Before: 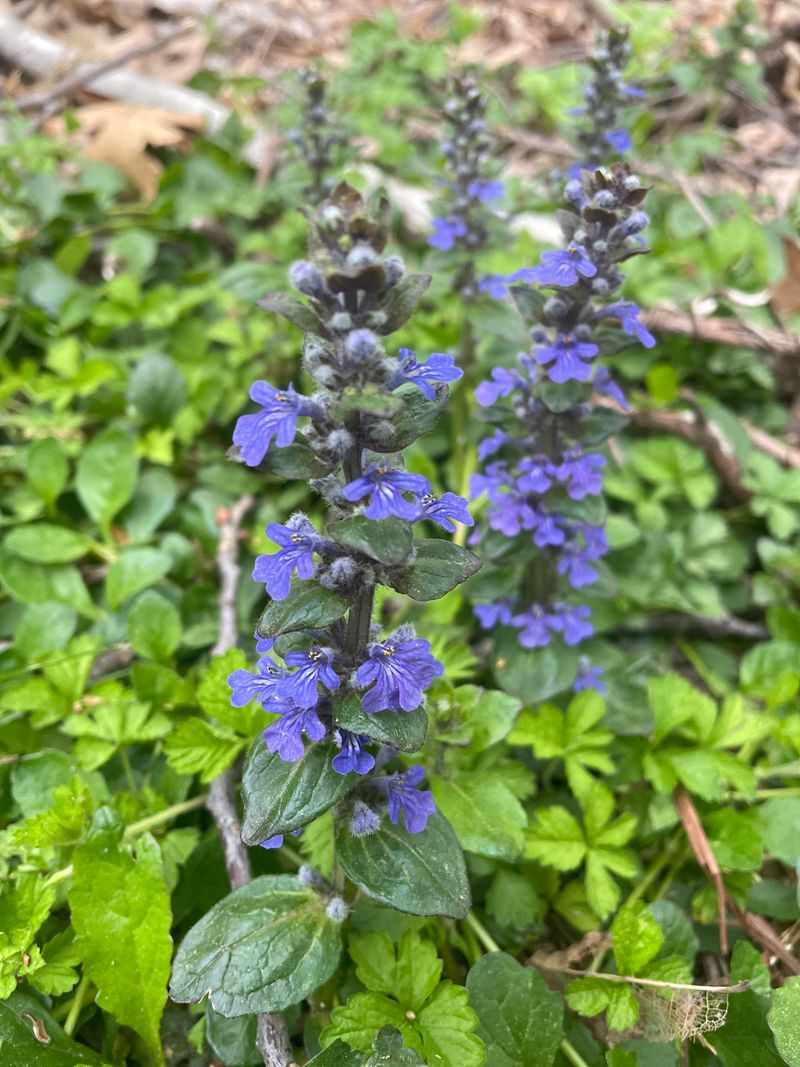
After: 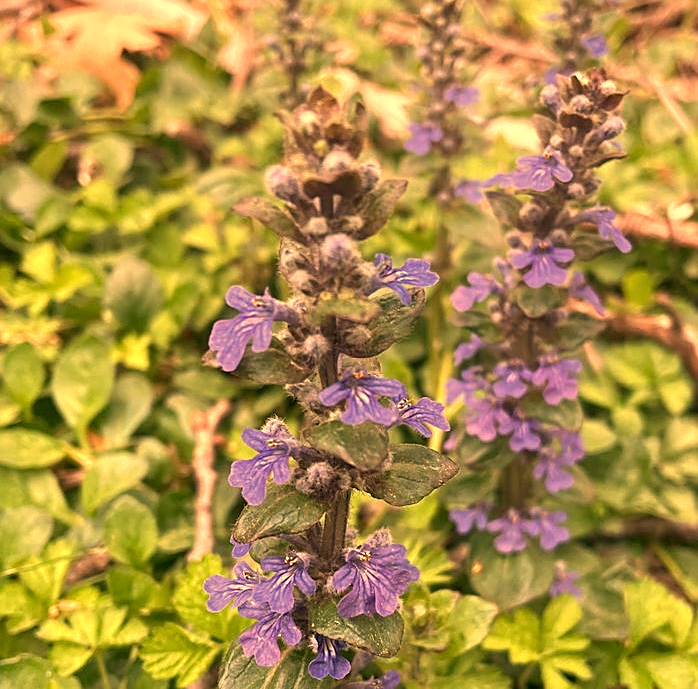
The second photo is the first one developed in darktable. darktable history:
crop: left 3.015%, top 8.969%, right 9.647%, bottom 26.457%
white balance: red 1.467, blue 0.684
sharpen: on, module defaults
local contrast: highlights 100%, shadows 100%, detail 120%, midtone range 0.2
